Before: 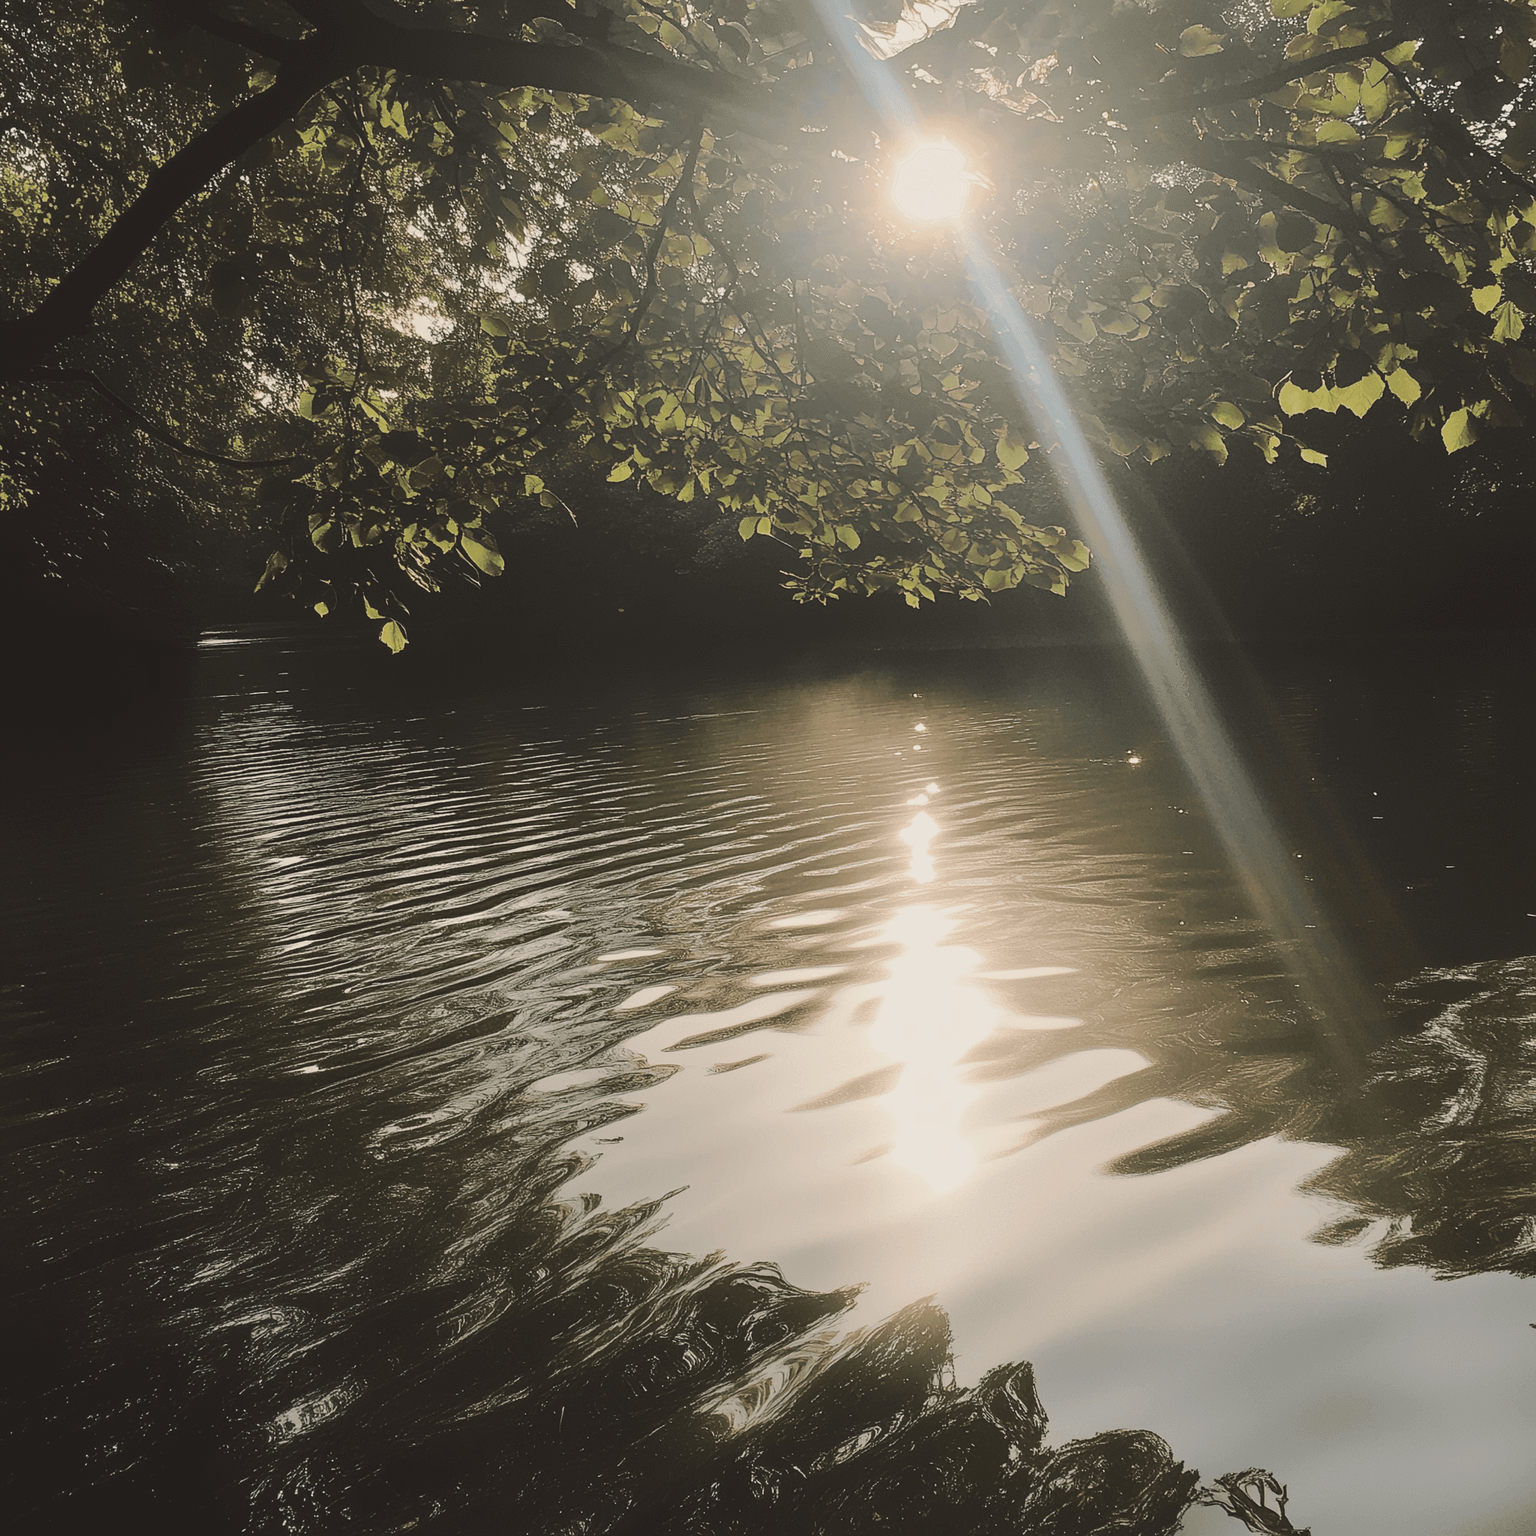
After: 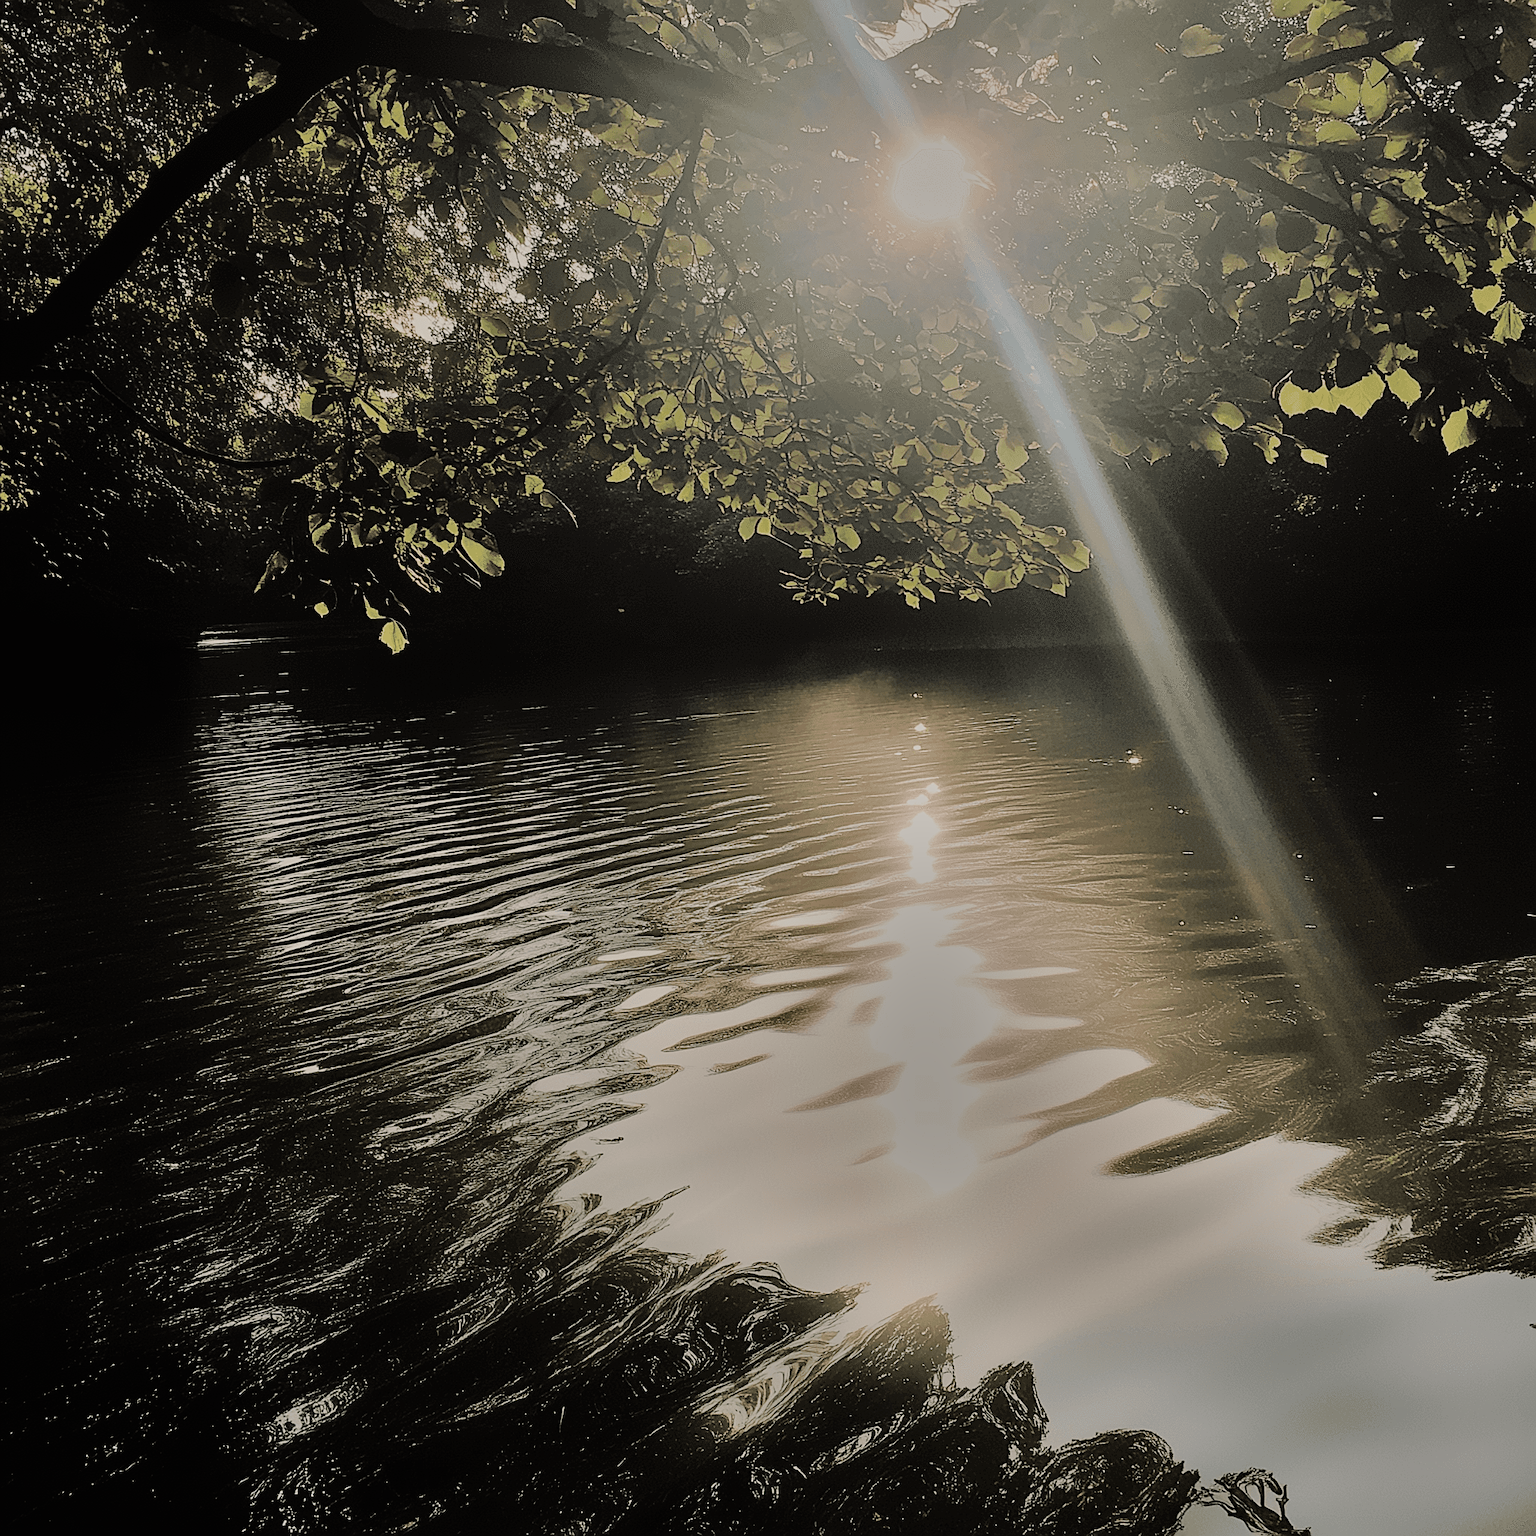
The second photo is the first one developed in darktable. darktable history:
tone equalizer: on, module defaults
exposure: black level correction 0.001, compensate highlight preservation false
filmic rgb: black relative exposure -4.64 EV, white relative exposure 4.78 EV, hardness 2.36, latitude 36.82%, contrast 1.041, highlights saturation mix 1.42%, shadows ↔ highlights balance 1.17%
sharpen: amount 0.488
shadows and highlights: shadows 24.32, highlights -80.1, soften with gaussian
